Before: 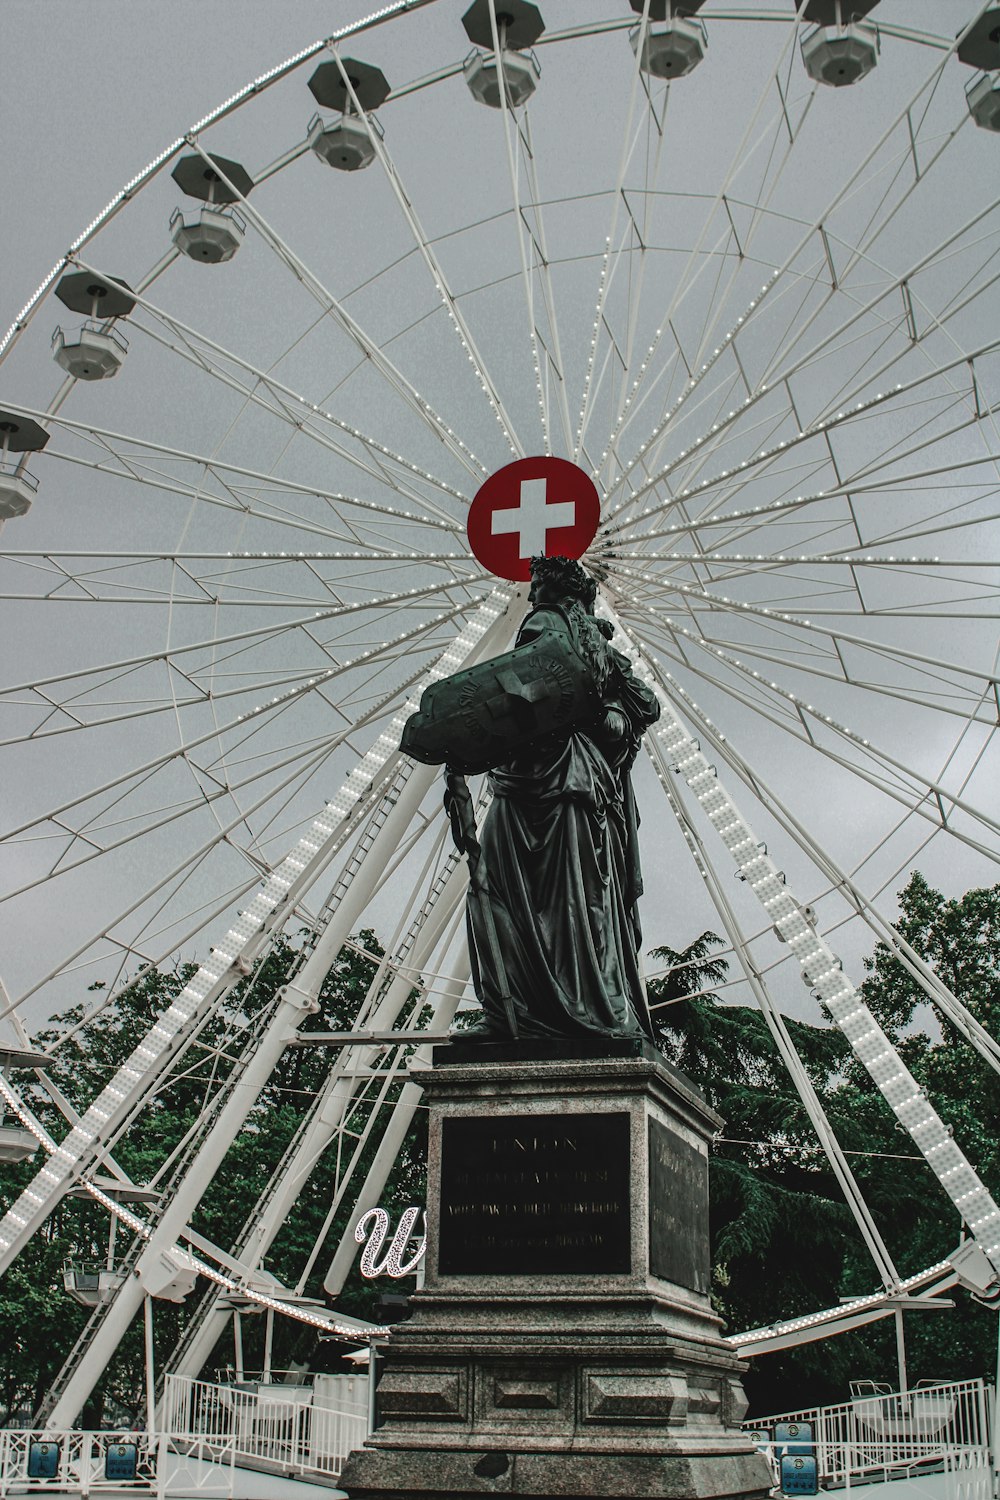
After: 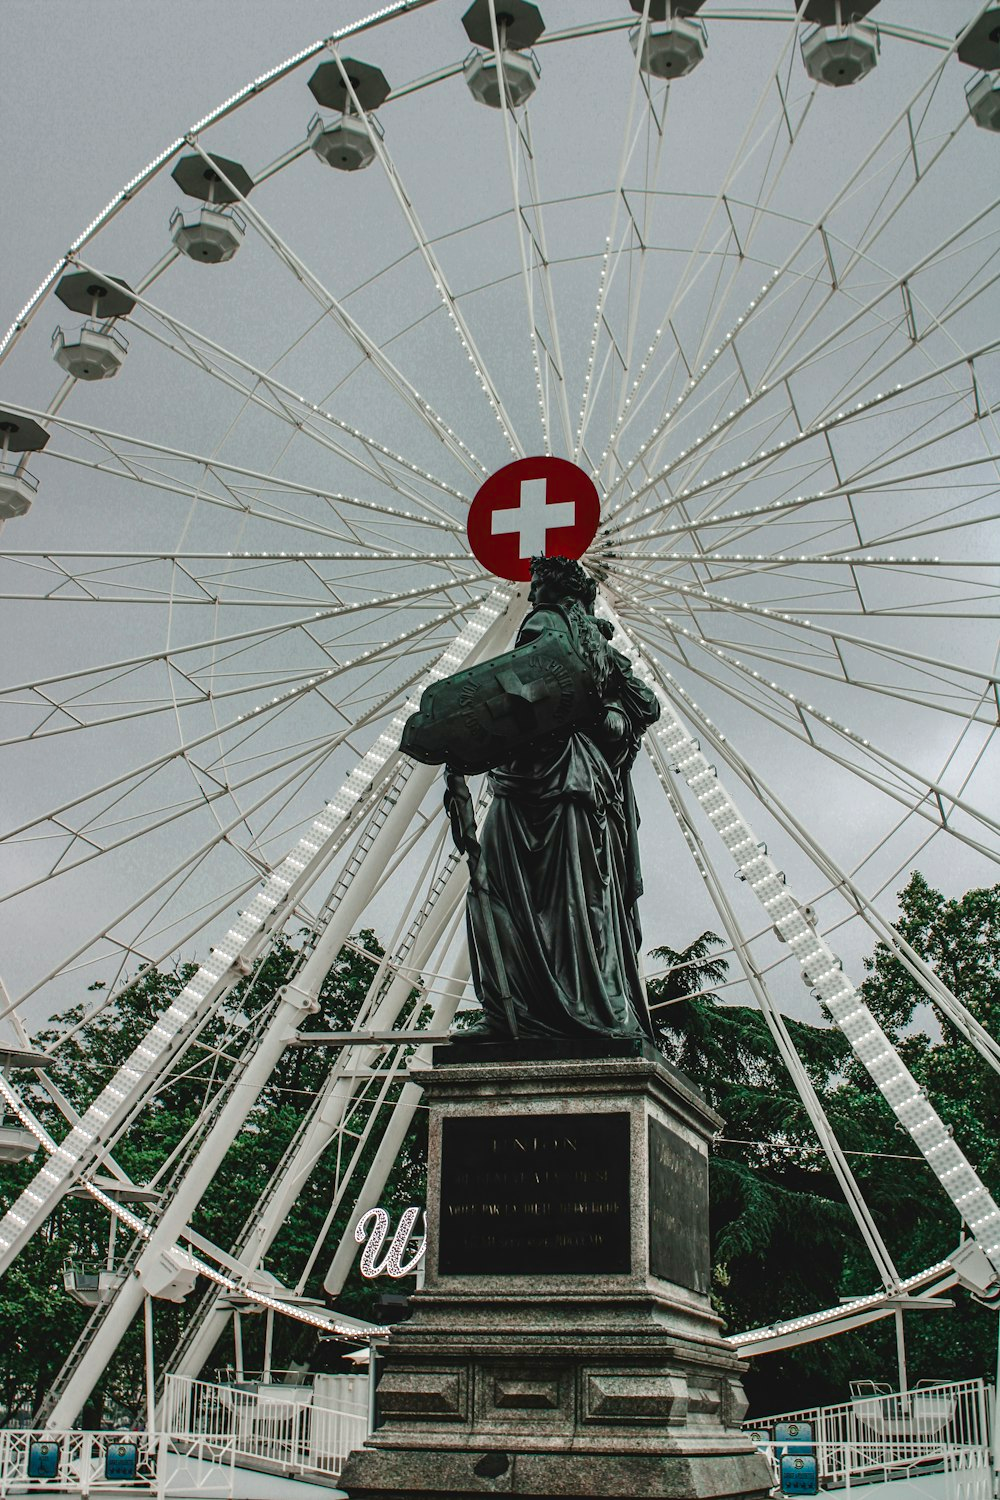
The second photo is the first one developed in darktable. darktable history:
color zones: curves: ch1 [(0, 0.469) (0.01, 0.469) (0.12, 0.446) (0.248, 0.469) (0.5, 0.5) (0.748, 0.5) (0.99, 0.469) (1, 0.469)]
color balance rgb: linear chroma grading › global chroma 8.12%, perceptual saturation grading › global saturation 9.07%, perceptual saturation grading › highlights -13.84%, perceptual saturation grading › mid-tones 14.88%, perceptual saturation grading › shadows 22.8%, perceptual brilliance grading › highlights 2.61%, global vibrance 12.07%
